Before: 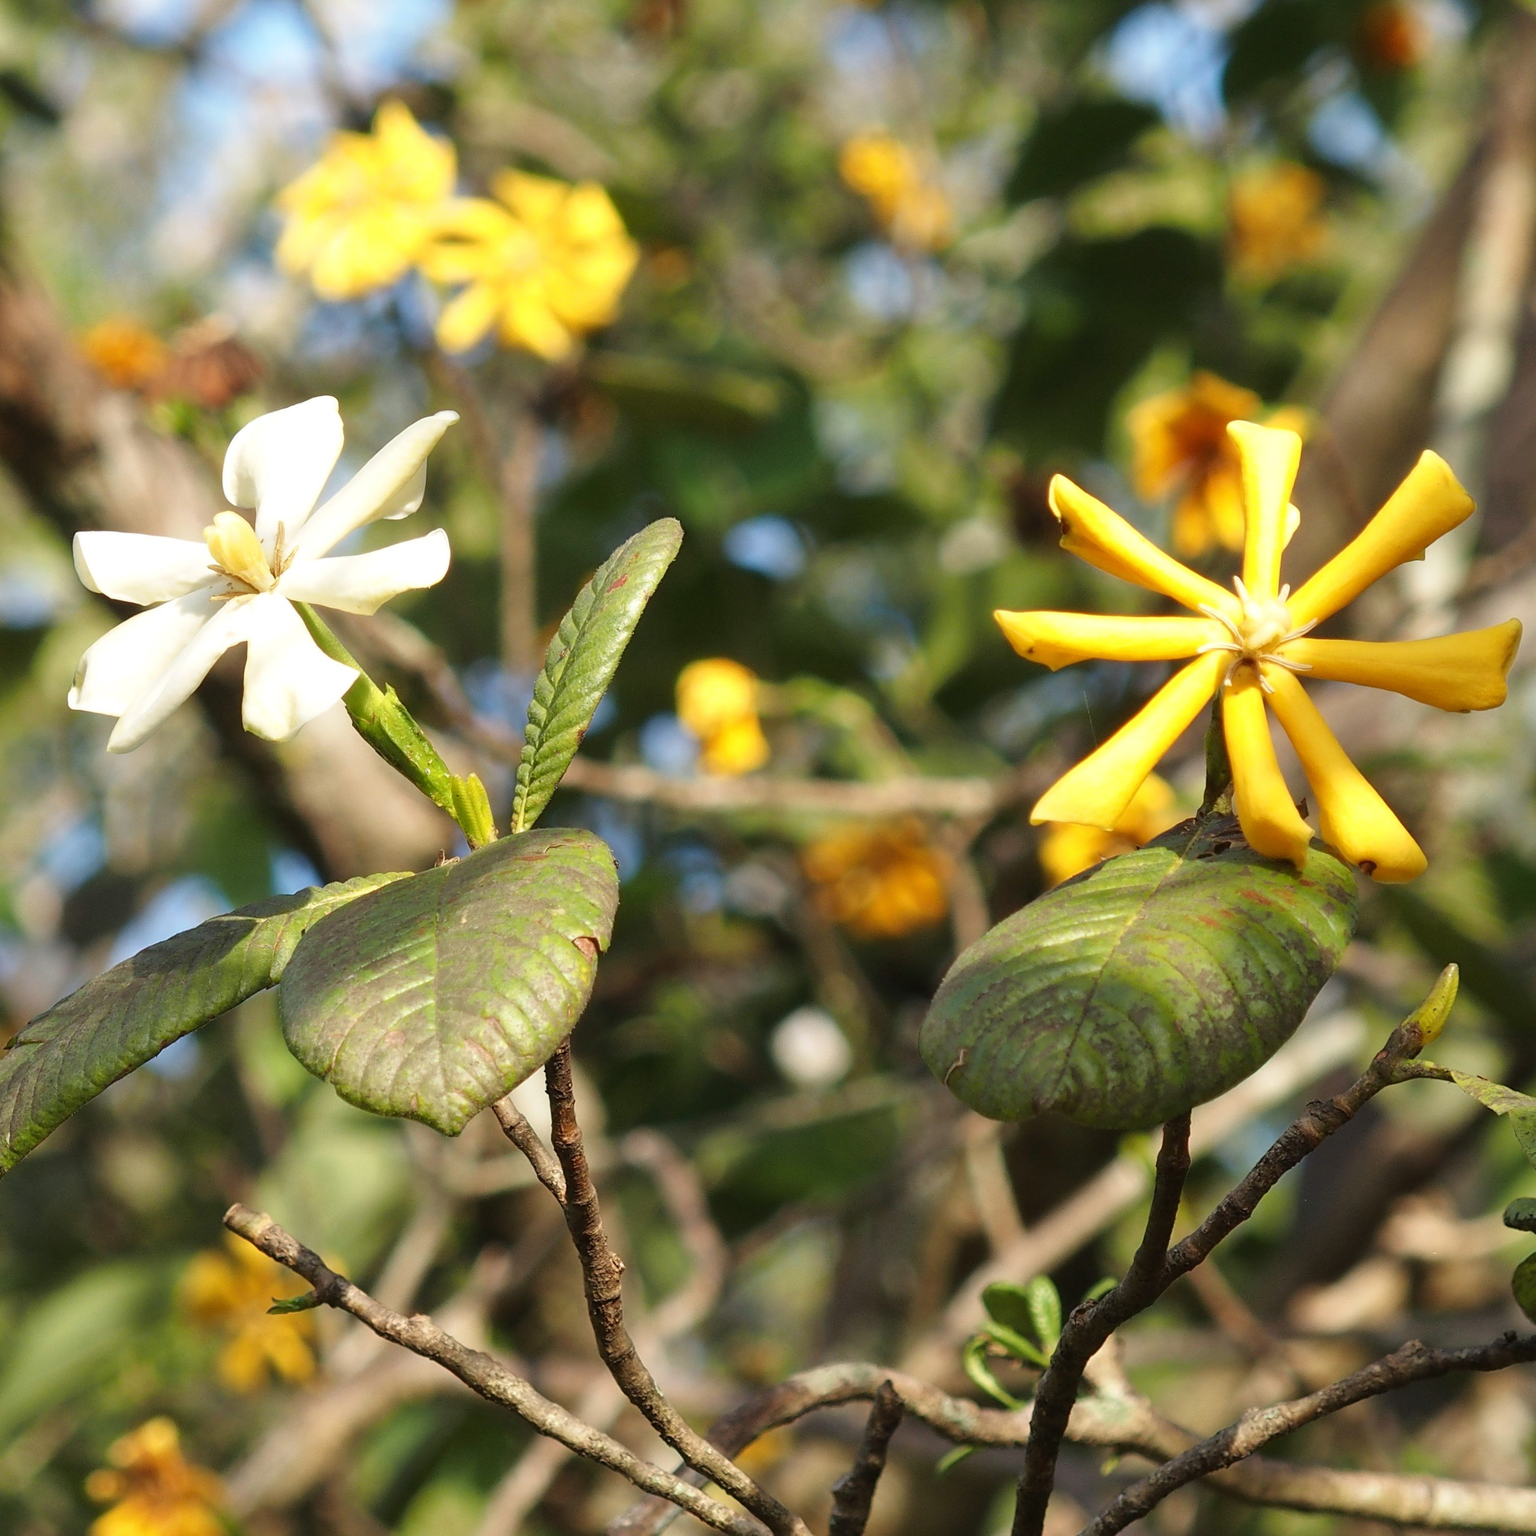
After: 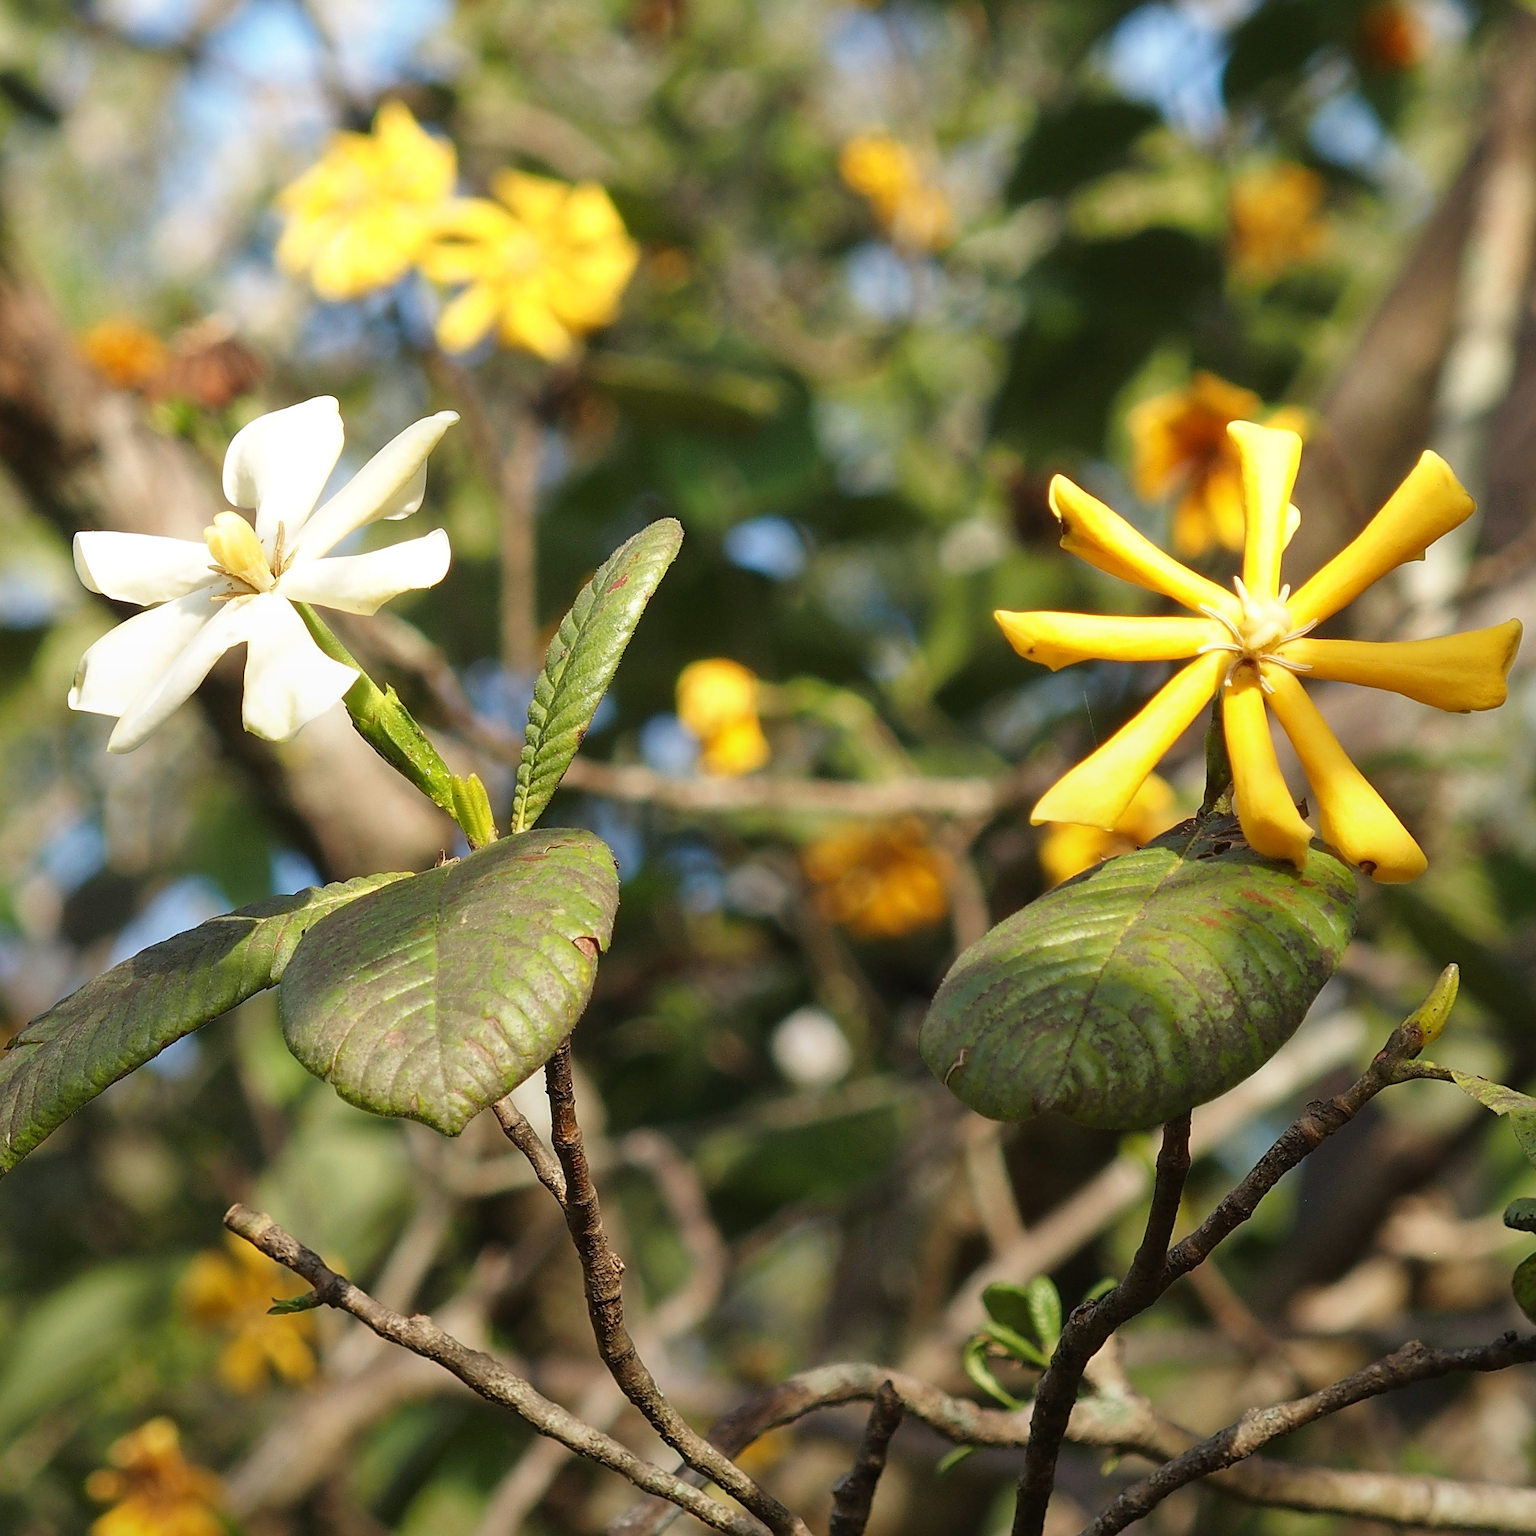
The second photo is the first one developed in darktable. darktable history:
sharpen: on, module defaults
graduated density: rotation -180°, offset 27.42
